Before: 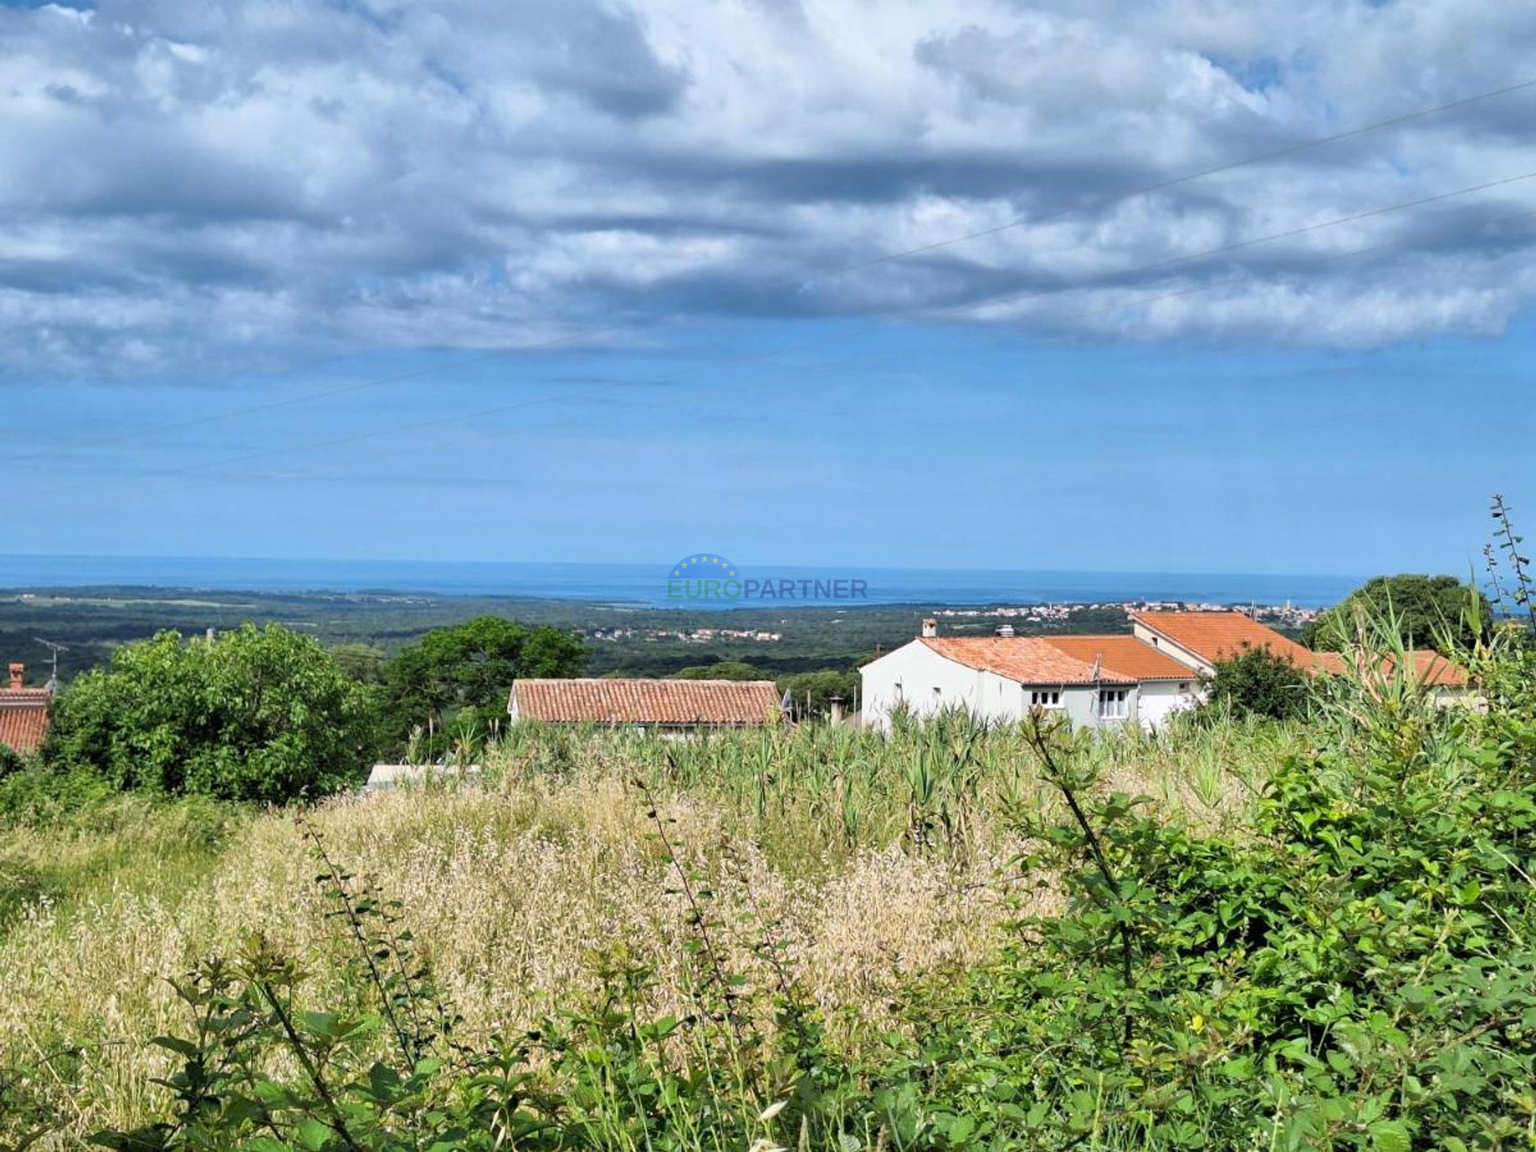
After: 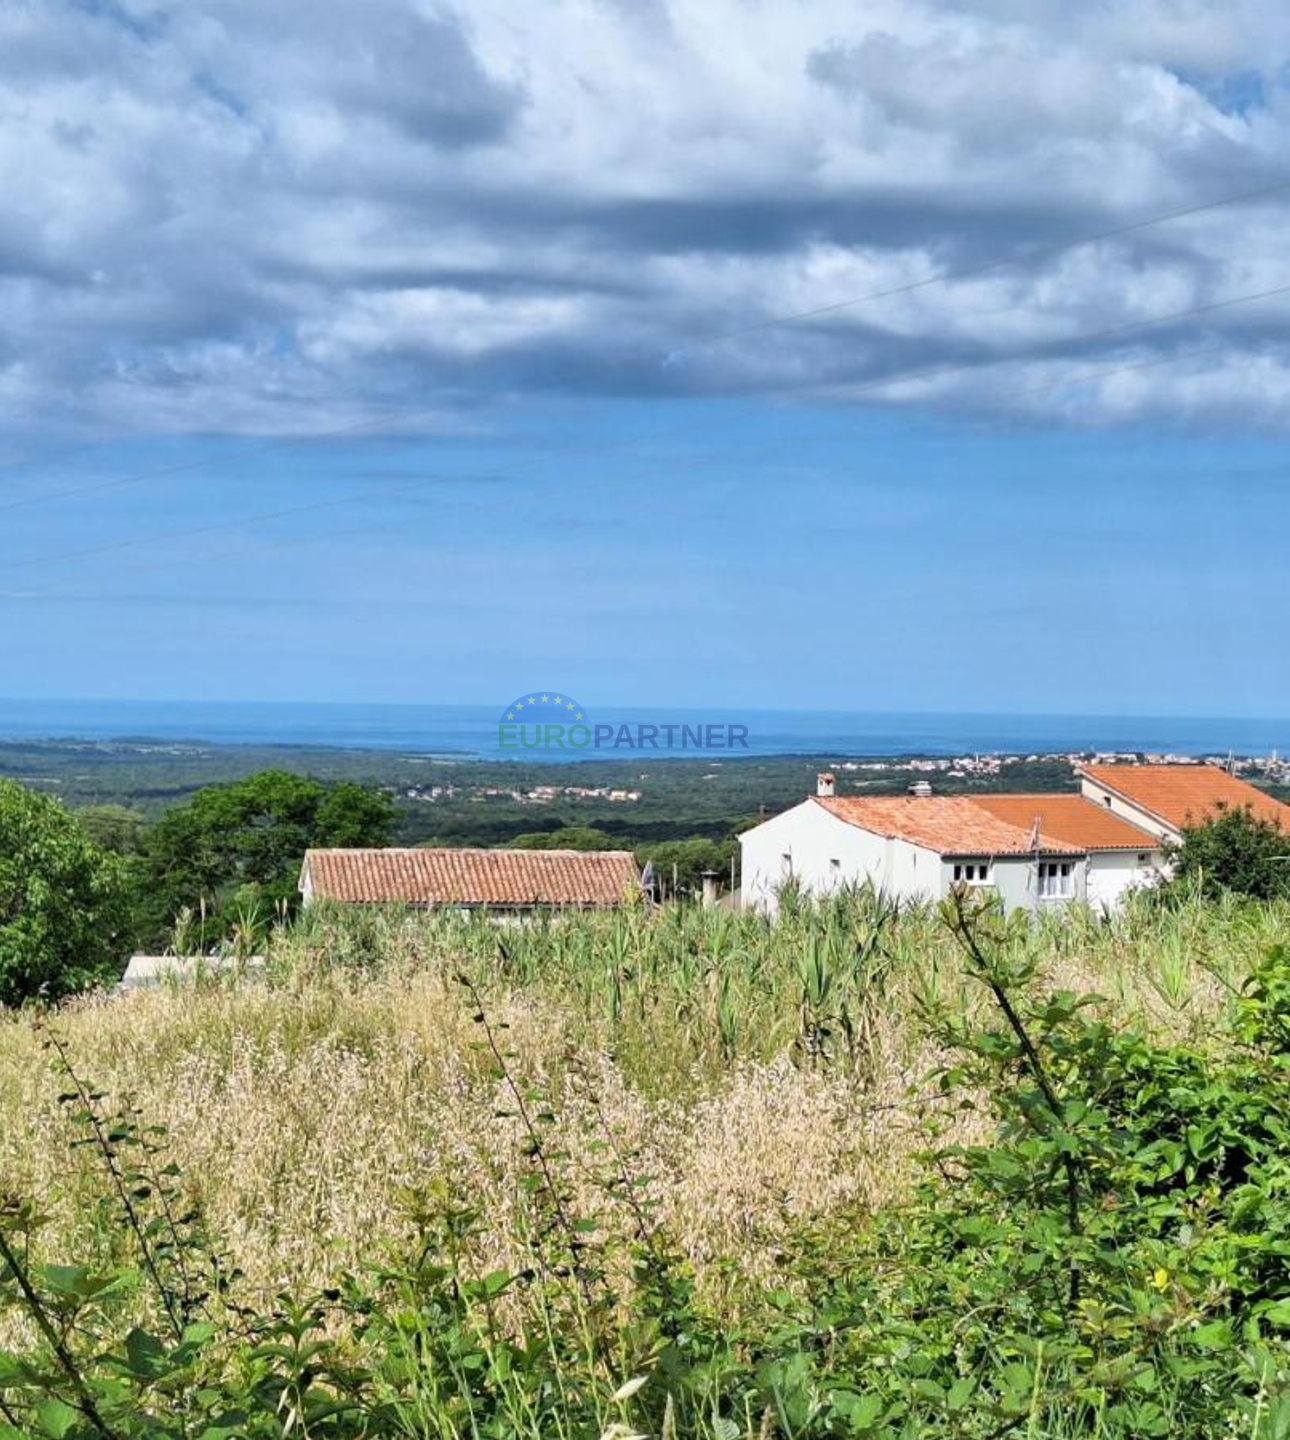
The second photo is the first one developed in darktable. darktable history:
crop and rotate: left 17.516%, right 15.262%
